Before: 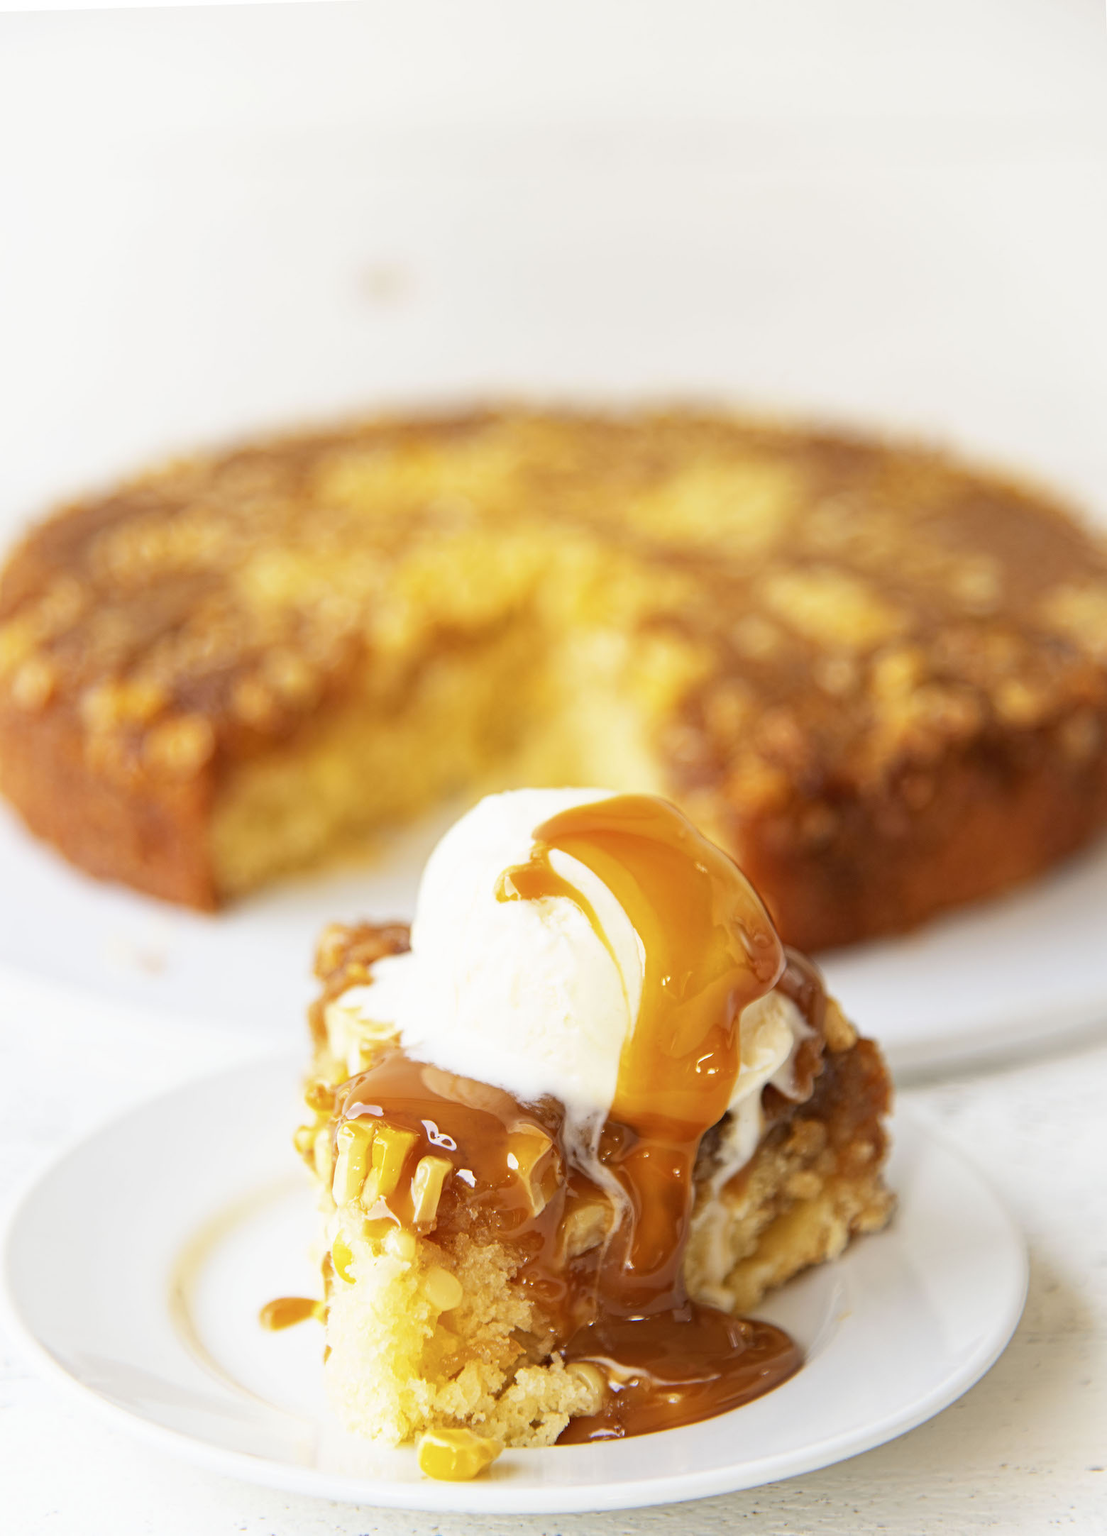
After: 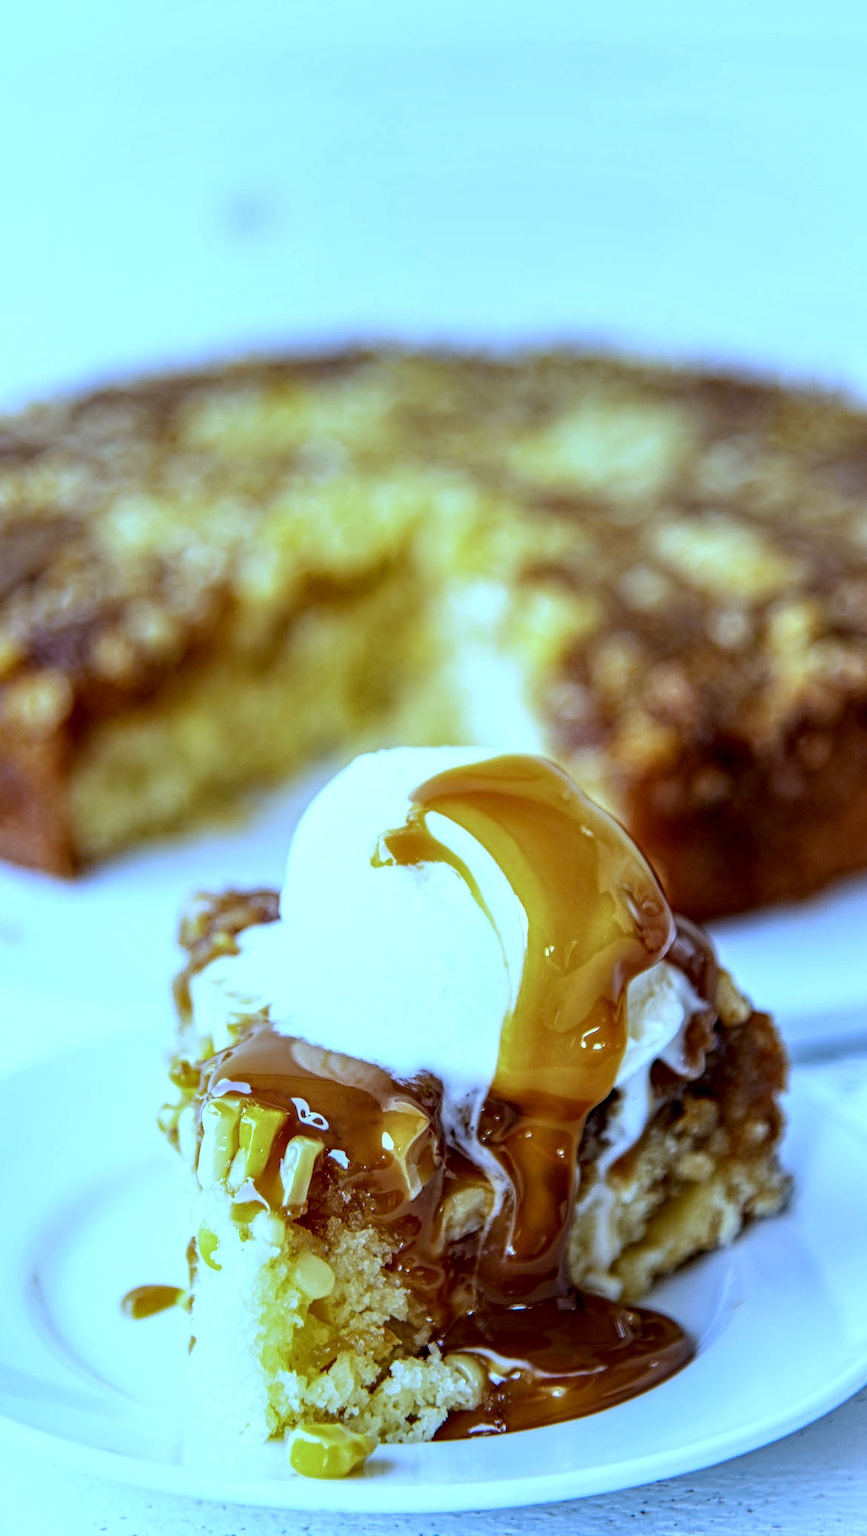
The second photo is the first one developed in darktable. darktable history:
local contrast: highlights 19%, detail 186%
white balance: red 0.766, blue 1.537
crop and rotate: left 13.15%, top 5.251%, right 12.609%
